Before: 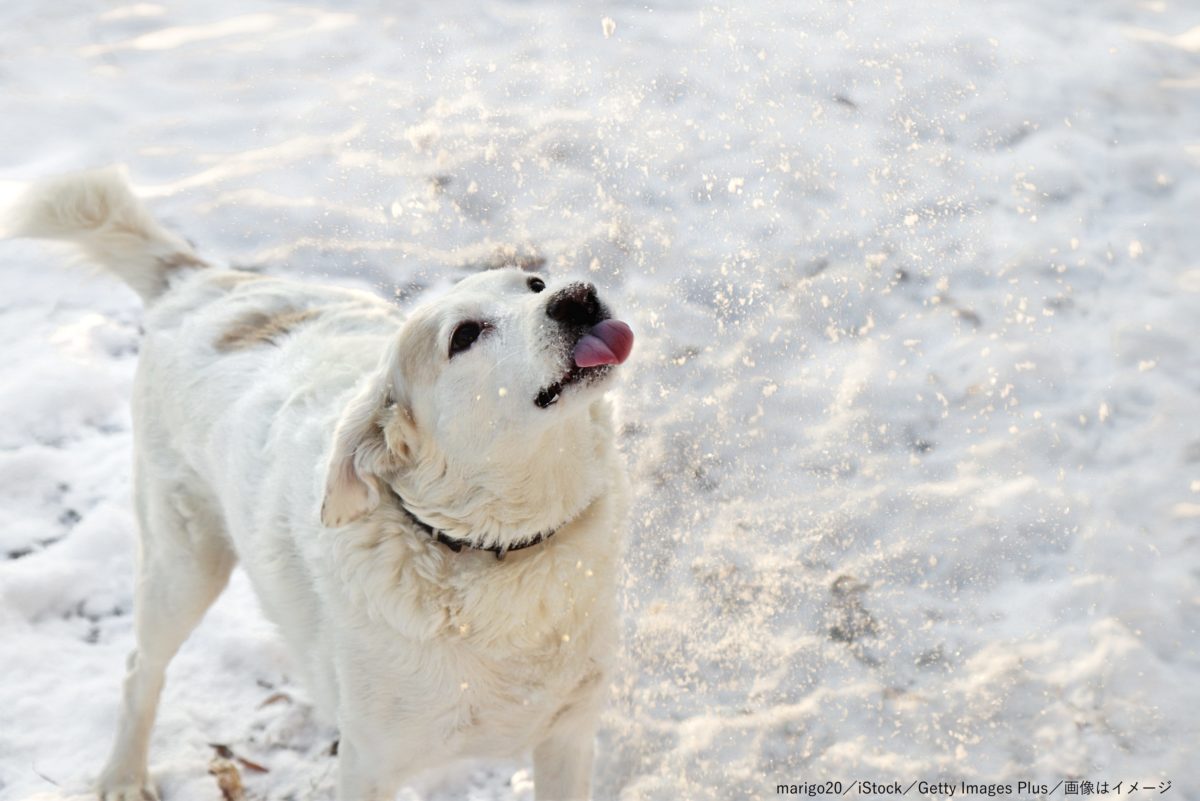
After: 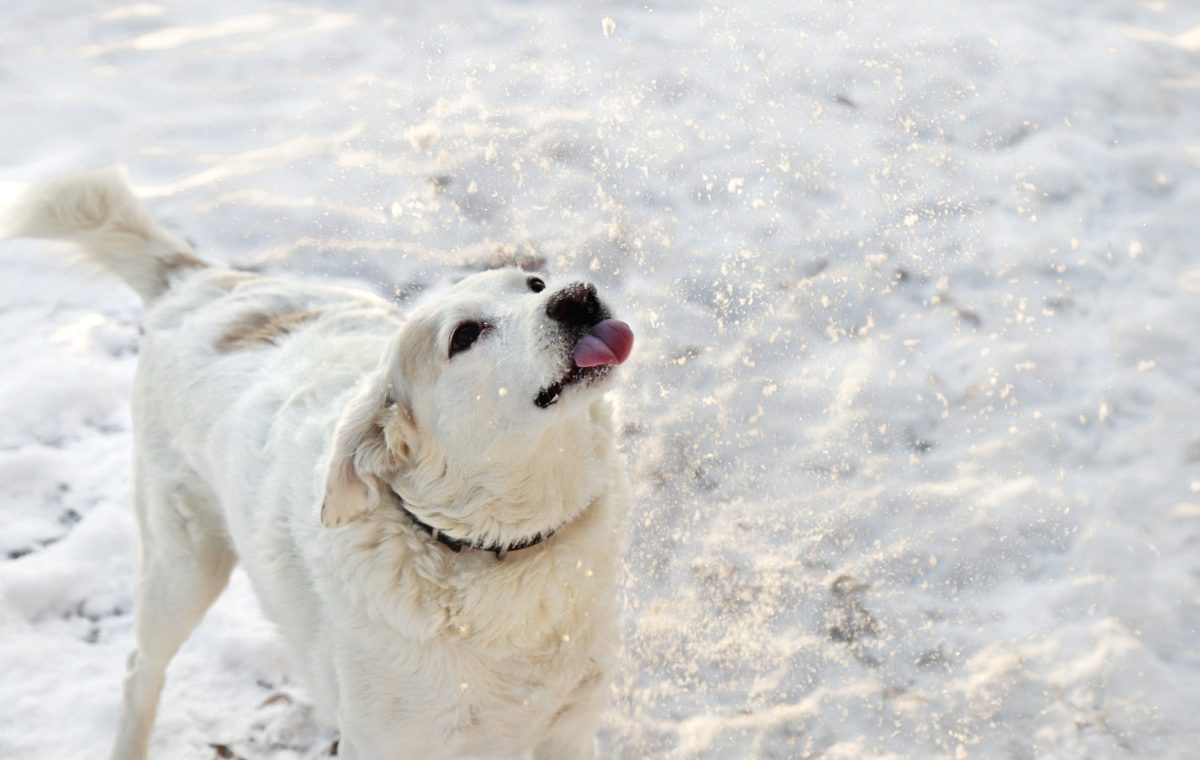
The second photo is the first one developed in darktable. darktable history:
crop and rotate: top 0.01%, bottom 5.021%
